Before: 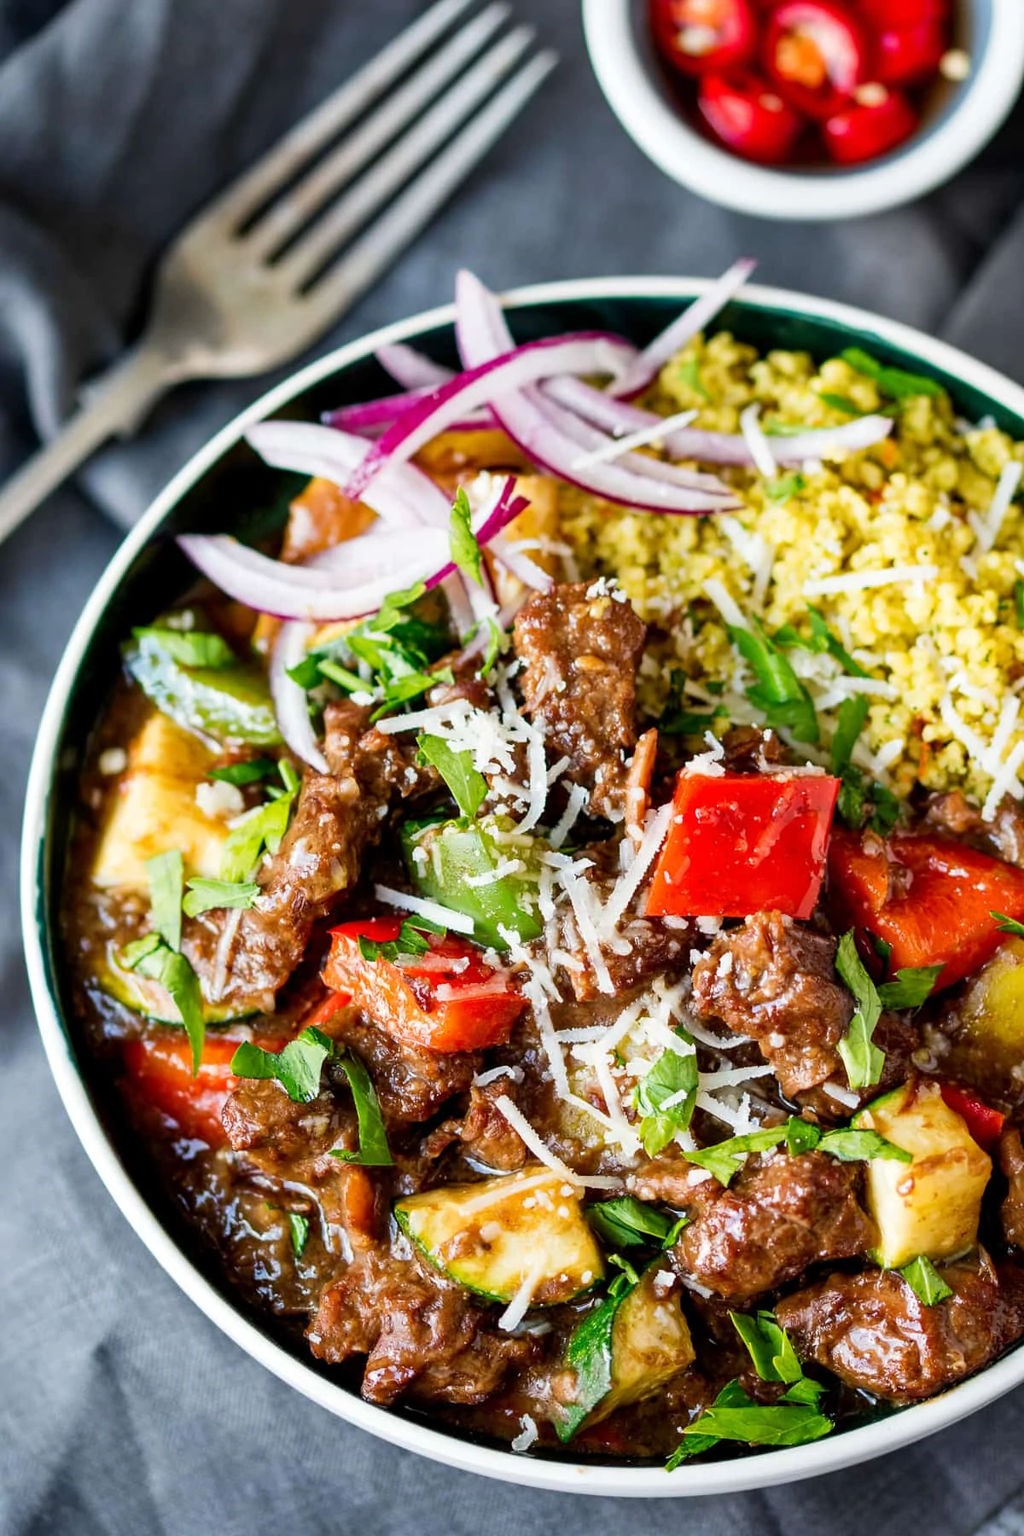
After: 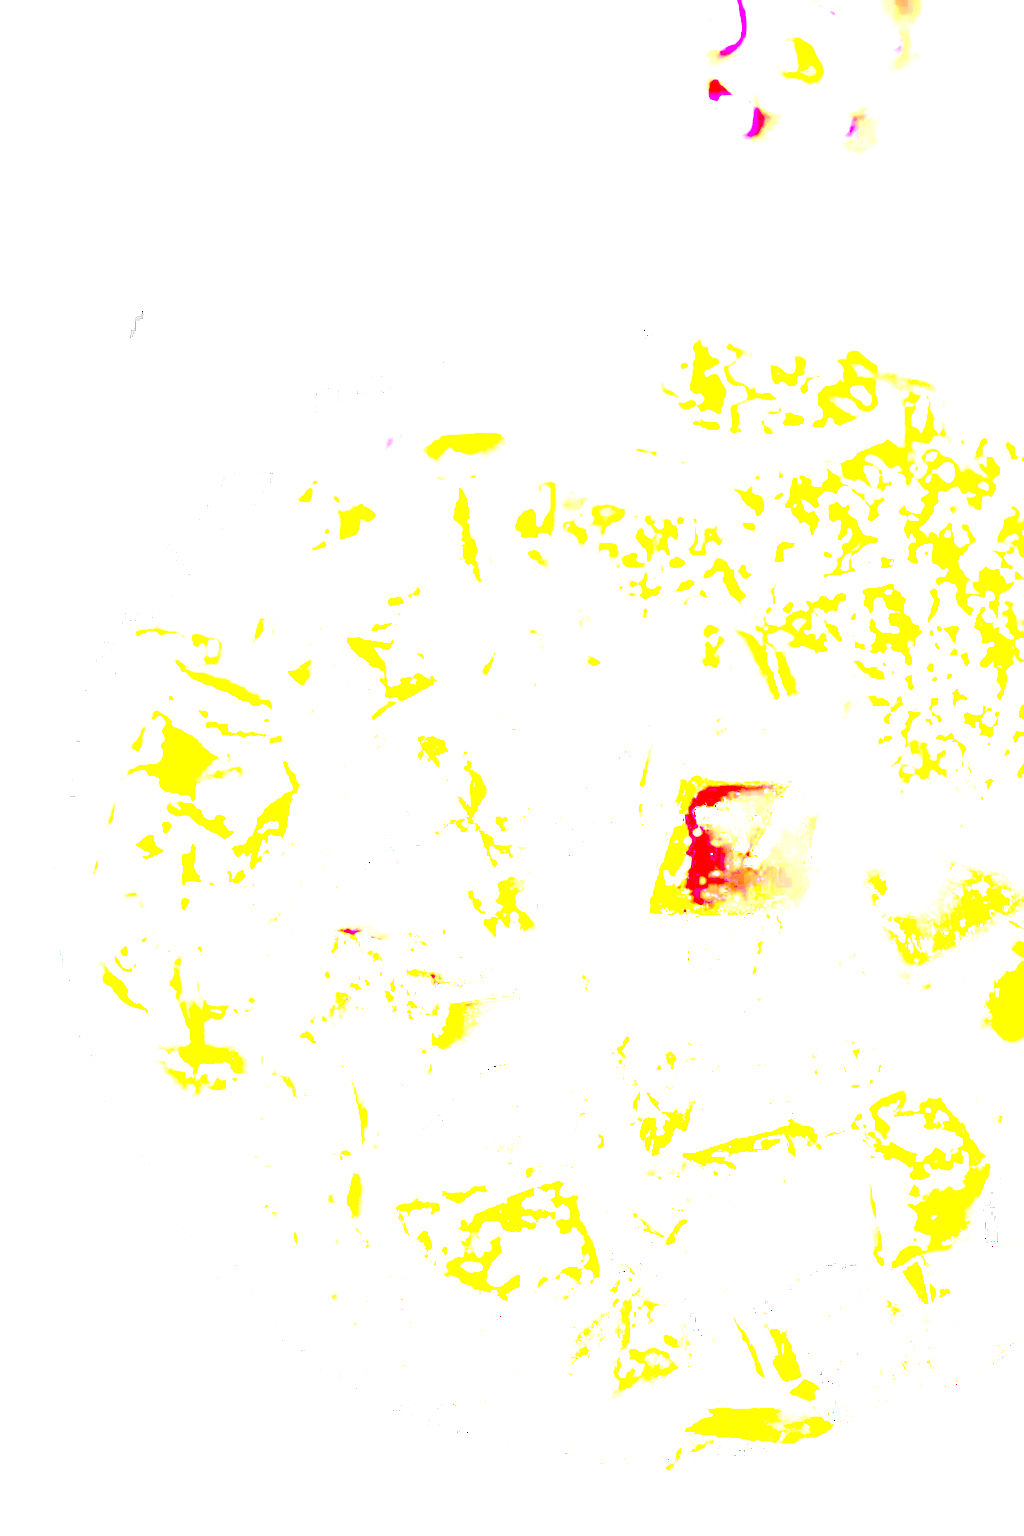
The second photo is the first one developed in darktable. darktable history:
exposure: exposure 7.974 EV, compensate exposure bias true, compensate highlight preservation false
local contrast: highlights 63%, shadows 53%, detail 169%, midtone range 0.518
contrast equalizer: y [[0.502, 0.505, 0.512, 0.529, 0.564, 0.588], [0.5 ×6], [0.502, 0.505, 0.512, 0.529, 0.564, 0.588], [0, 0.001, 0.001, 0.004, 0.008, 0.011], [0, 0.001, 0.001, 0.004, 0.008, 0.011]]
